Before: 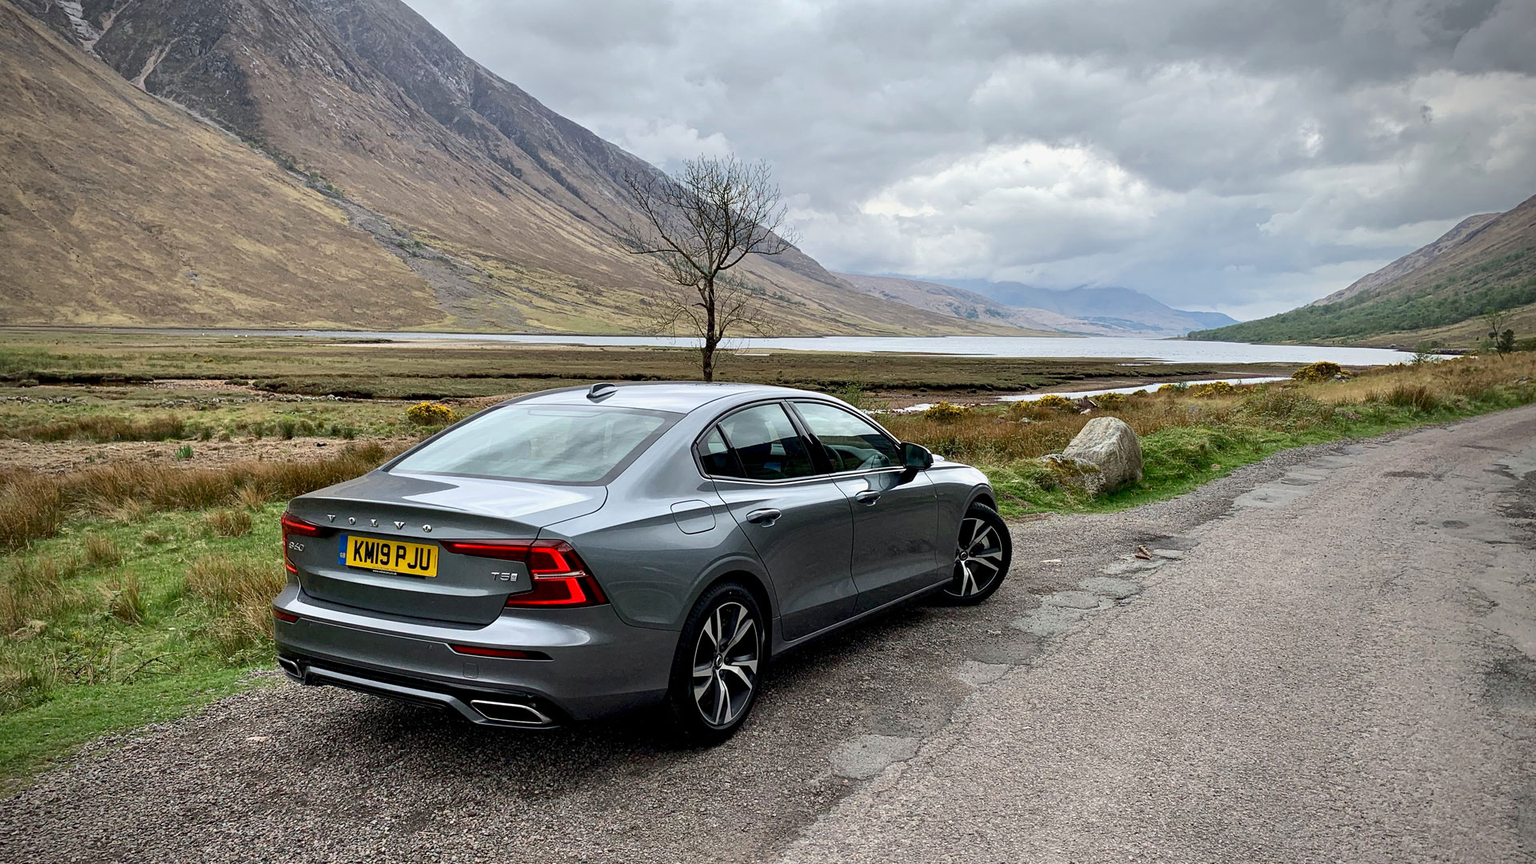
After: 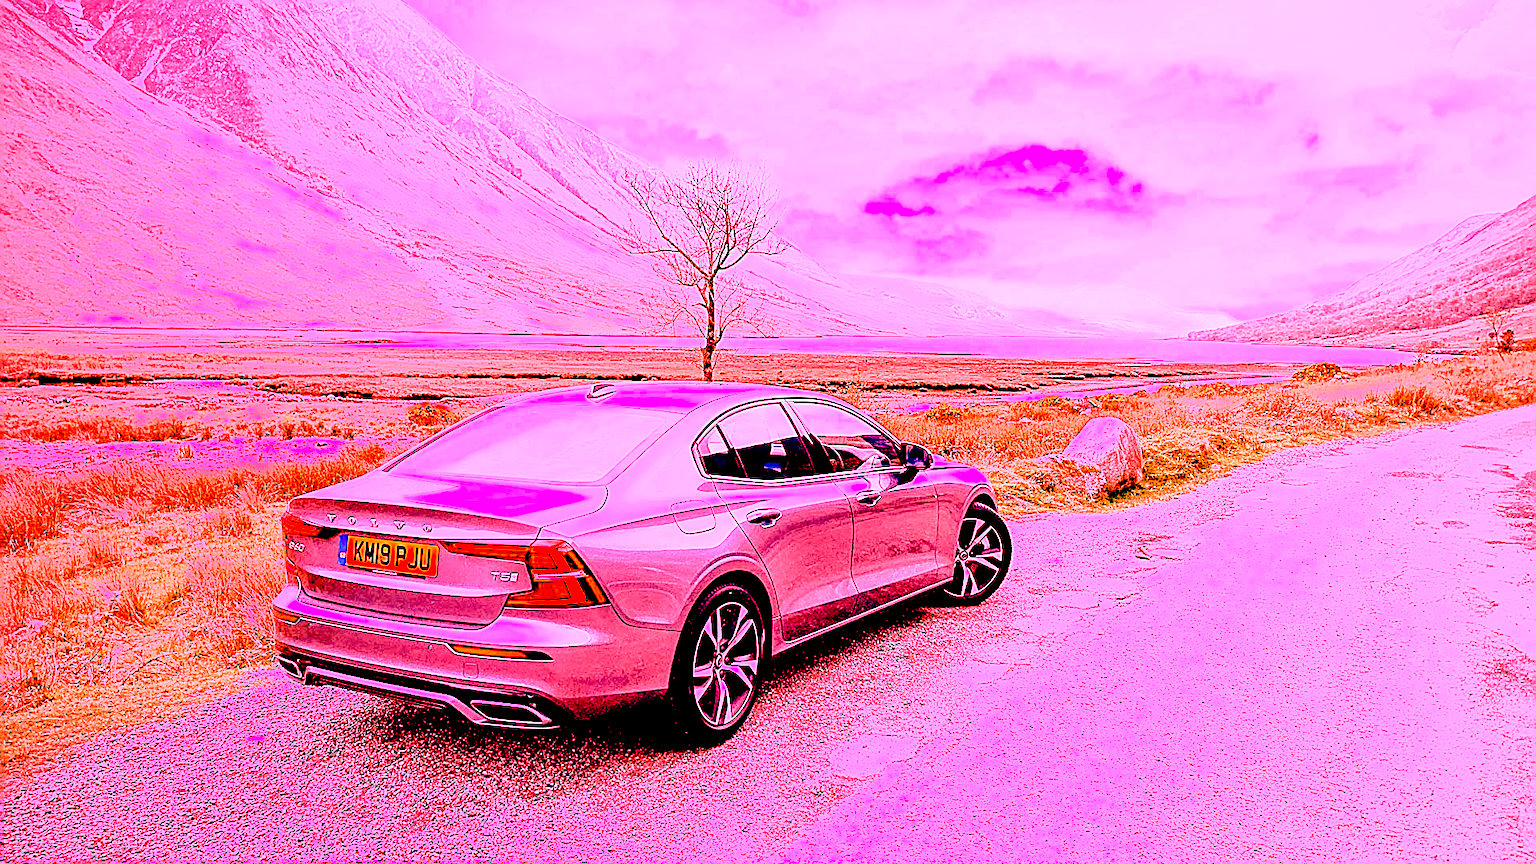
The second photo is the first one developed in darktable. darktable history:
white balance: red 4.26, blue 1.802
exposure: black level correction 0.04, exposure 0.5 EV, compensate highlight preservation false
local contrast: on, module defaults
sharpen: on, module defaults
